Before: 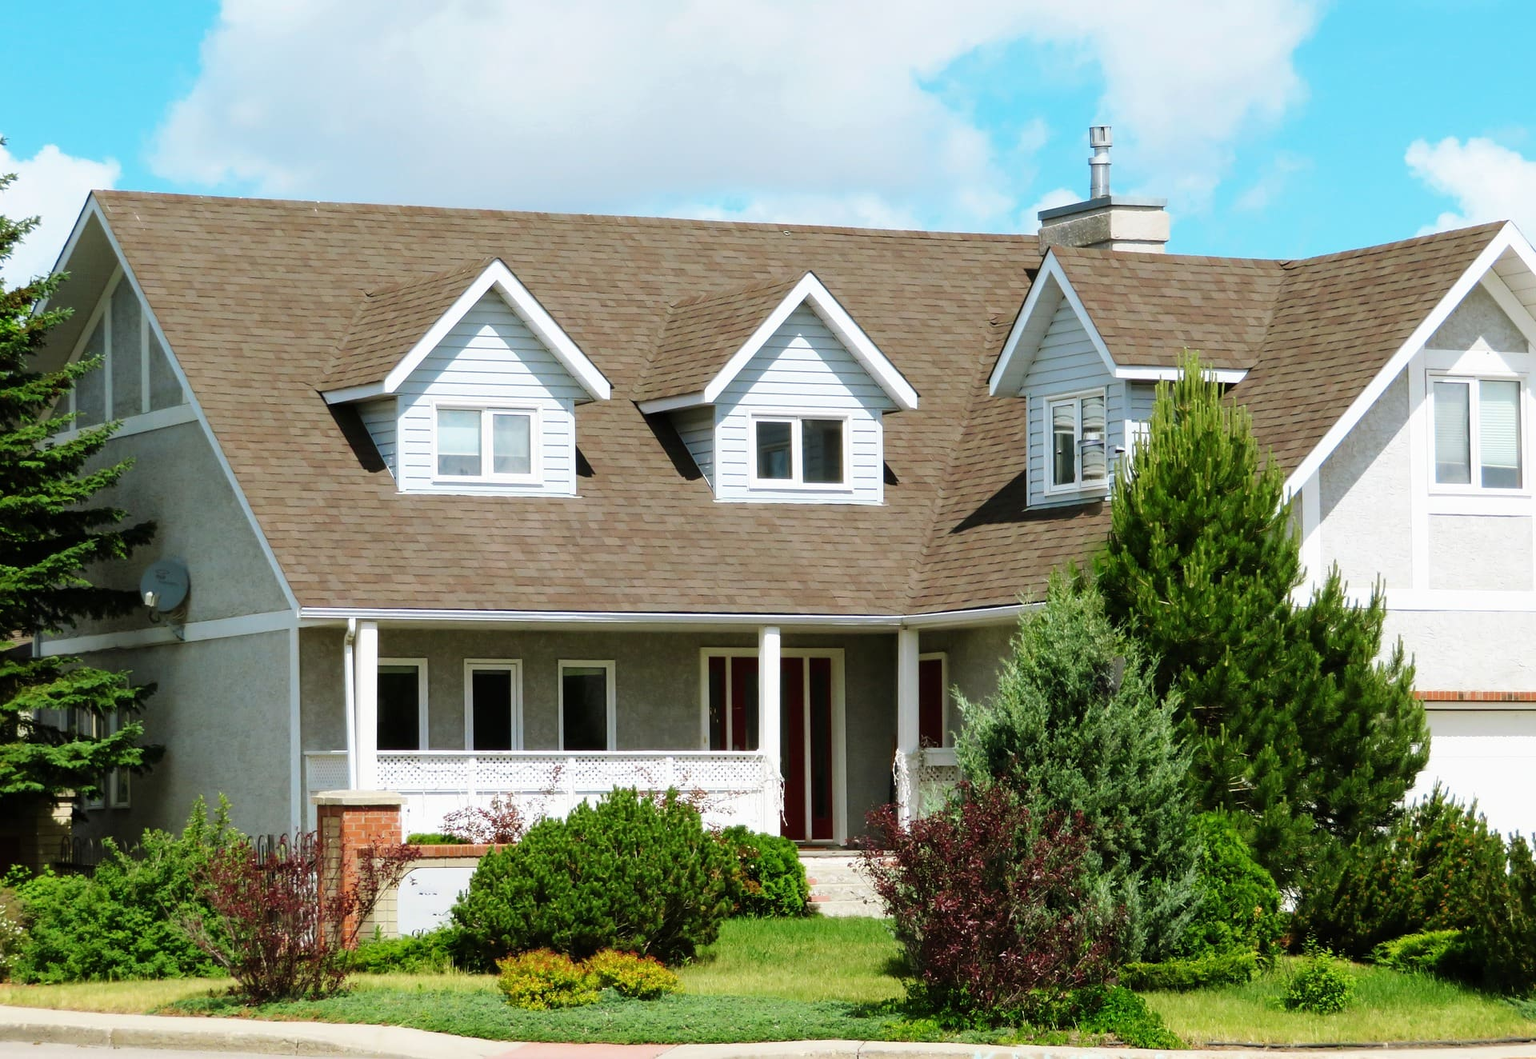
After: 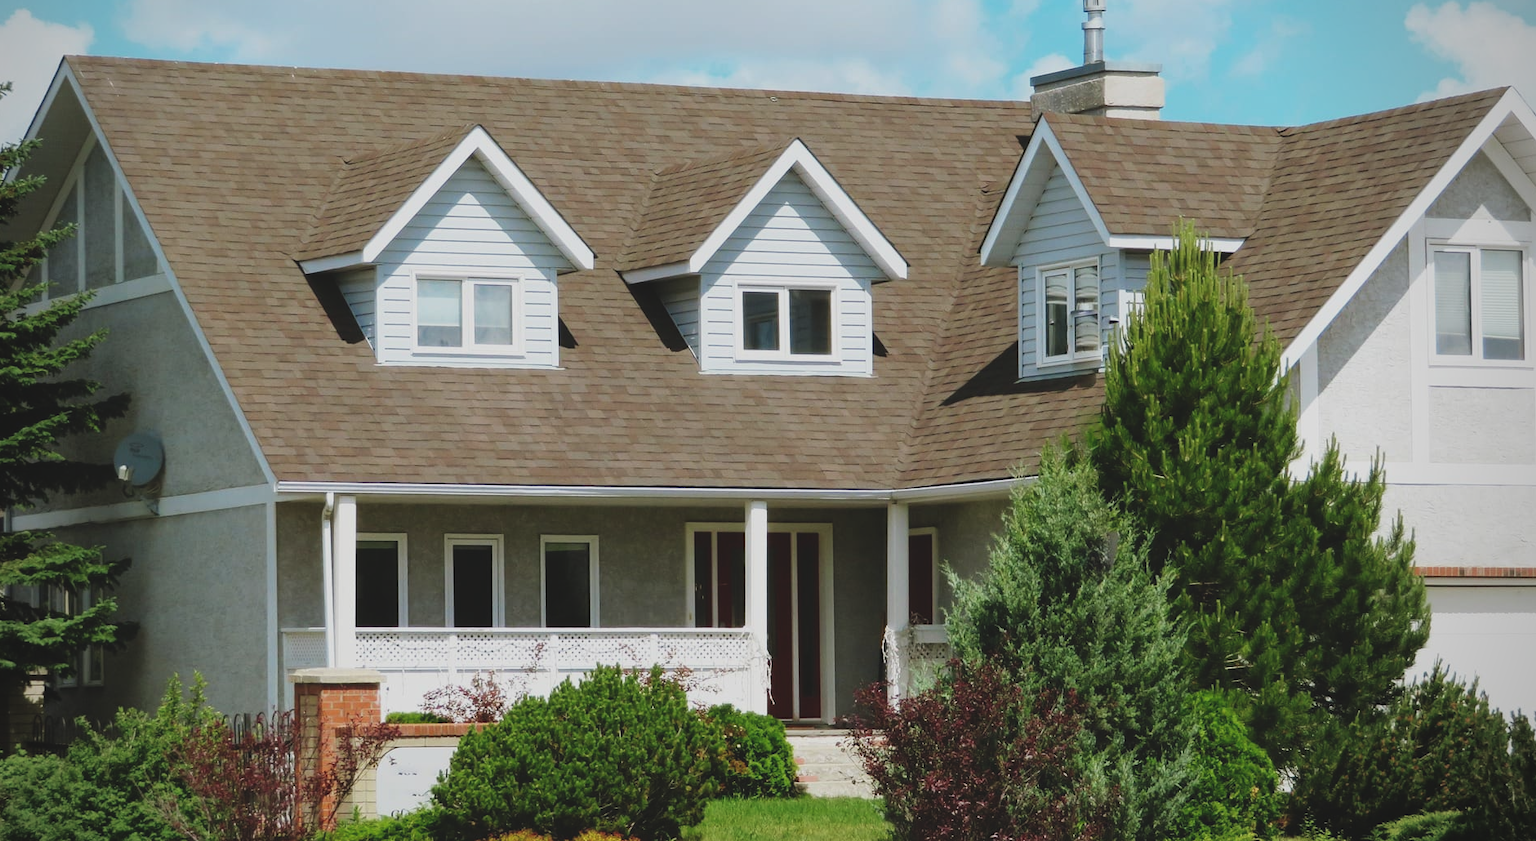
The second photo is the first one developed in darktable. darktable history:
crop and rotate: left 1.878%, top 12.852%, right 0.146%, bottom 9.23%
exposure: black level correction -0.015, exposure -0.538 EV, compensate exposure bias true, compensate highlight preservation false
vignetting: center (-0.031, -0.036)
base curve: curves: ch0 [(0, 0) (0.472, 0.508) (1, 1)], preserve colors none
